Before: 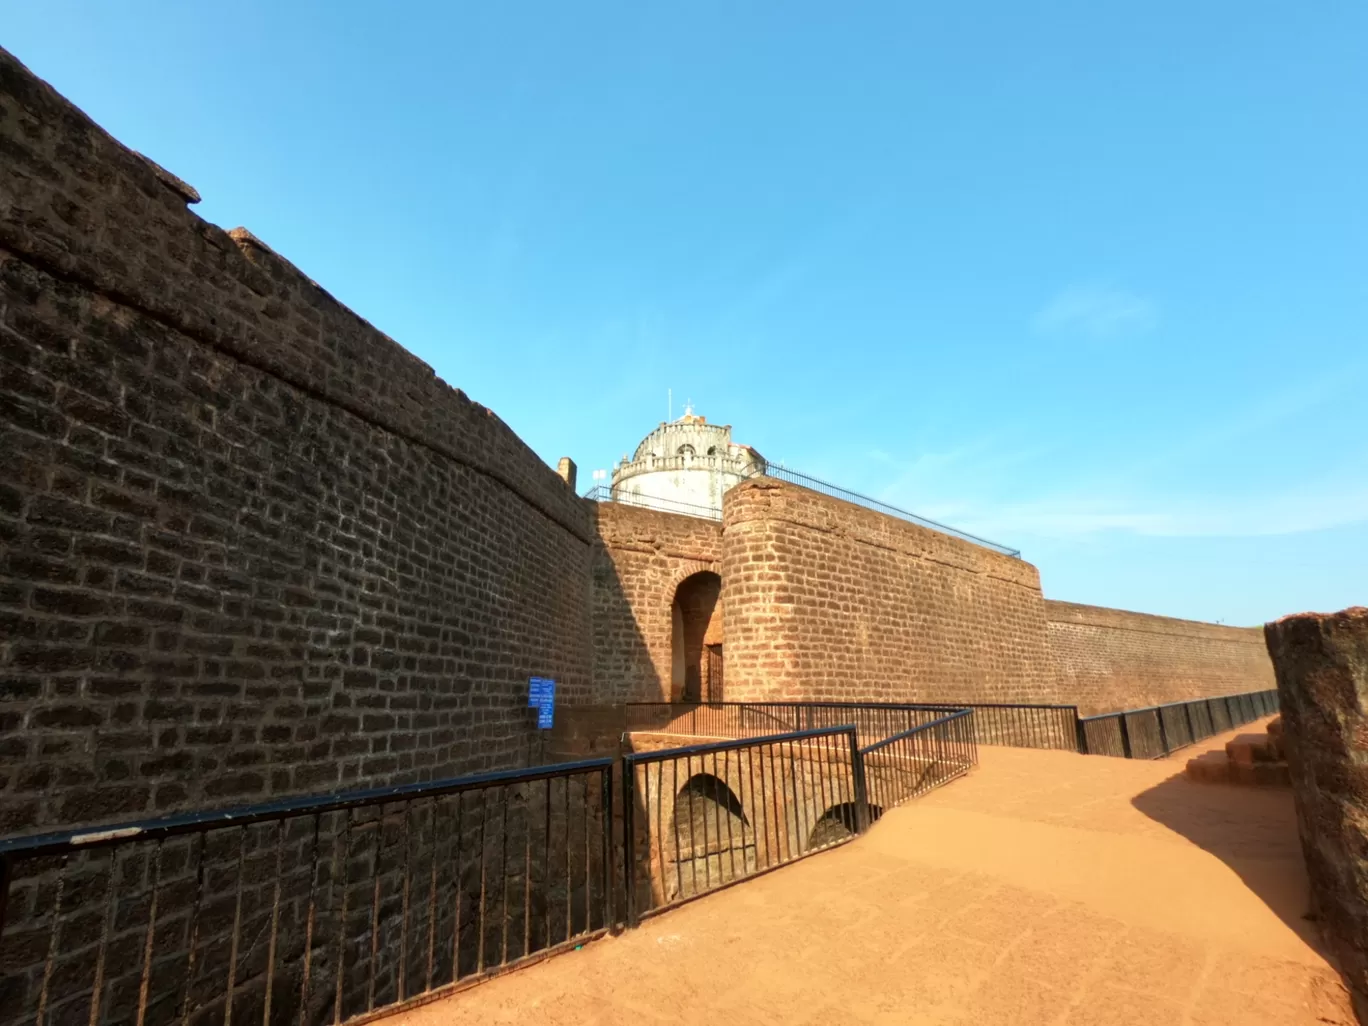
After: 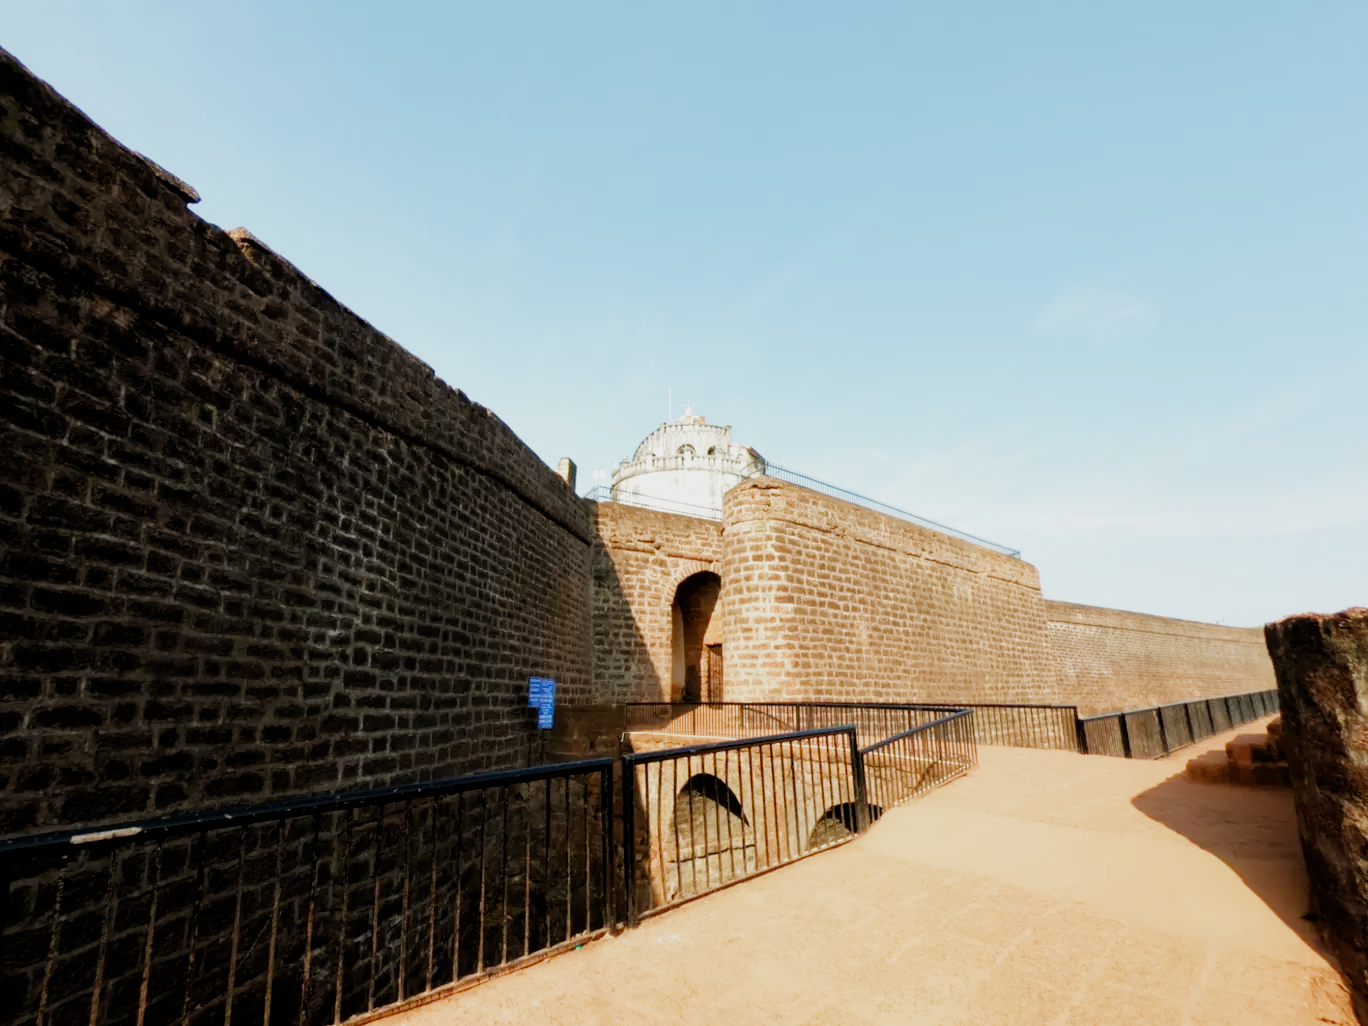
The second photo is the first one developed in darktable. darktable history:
tone equalizer: -8 EV -0.753 EV, -7 EV -0.726 EV, -6 EV -0.576 EV, -5 EV -0.414 EV, -3 EV 0.385 EV, -2 EV 0.6 EV, -1 EV 0.687 EV, +0 EV 0.737 EV, mask exposure compensation -0.514 EV
filmic rgb: black relative exposure -7.65 EV, white relative exposure 4.56 EV, hardness 3.61, preserve chrominance no, color science v4 (2020), iterations of high-quality reconstruction 0, contrast in shadows soft
